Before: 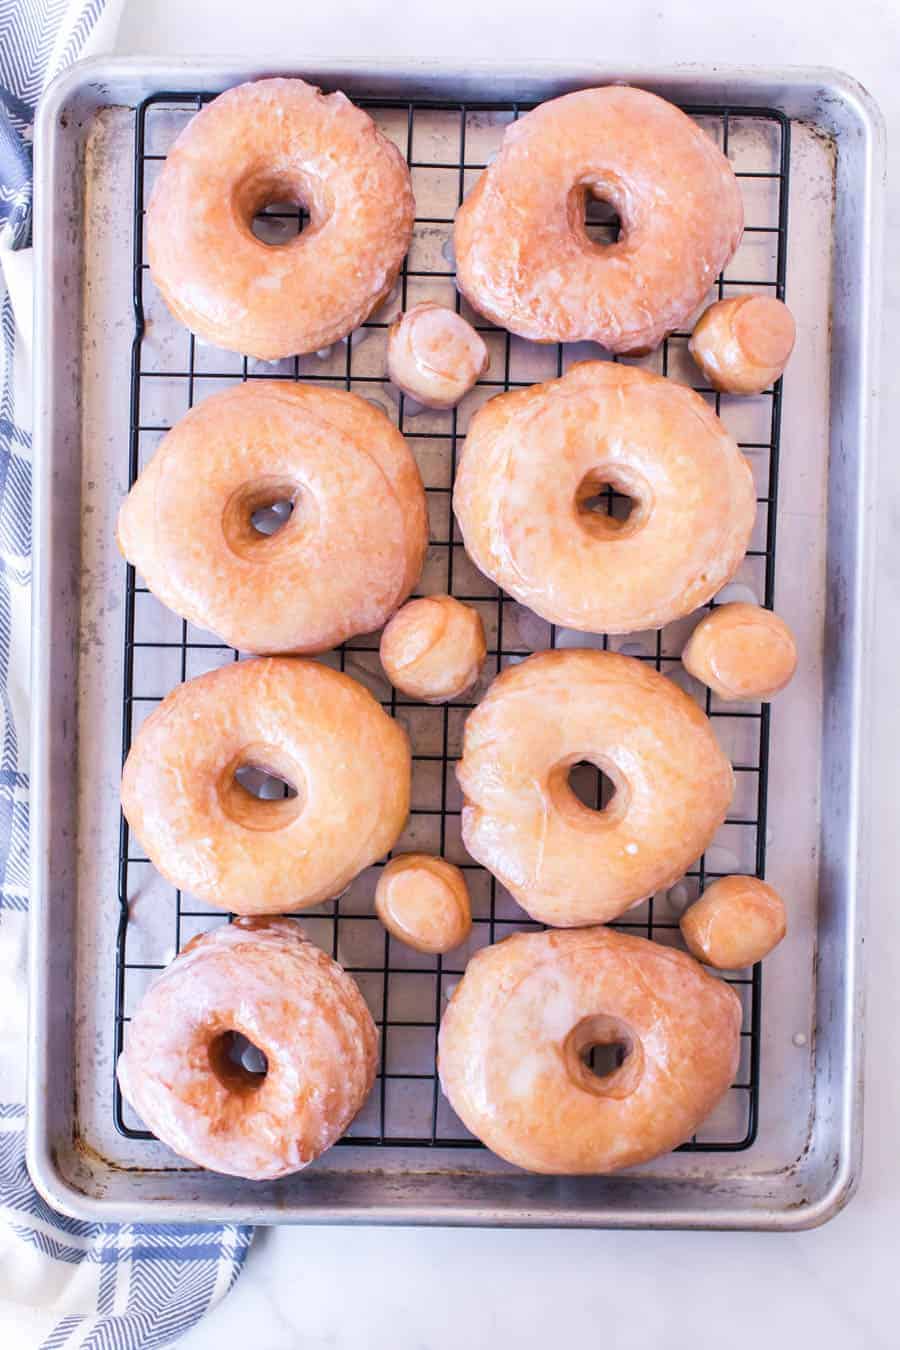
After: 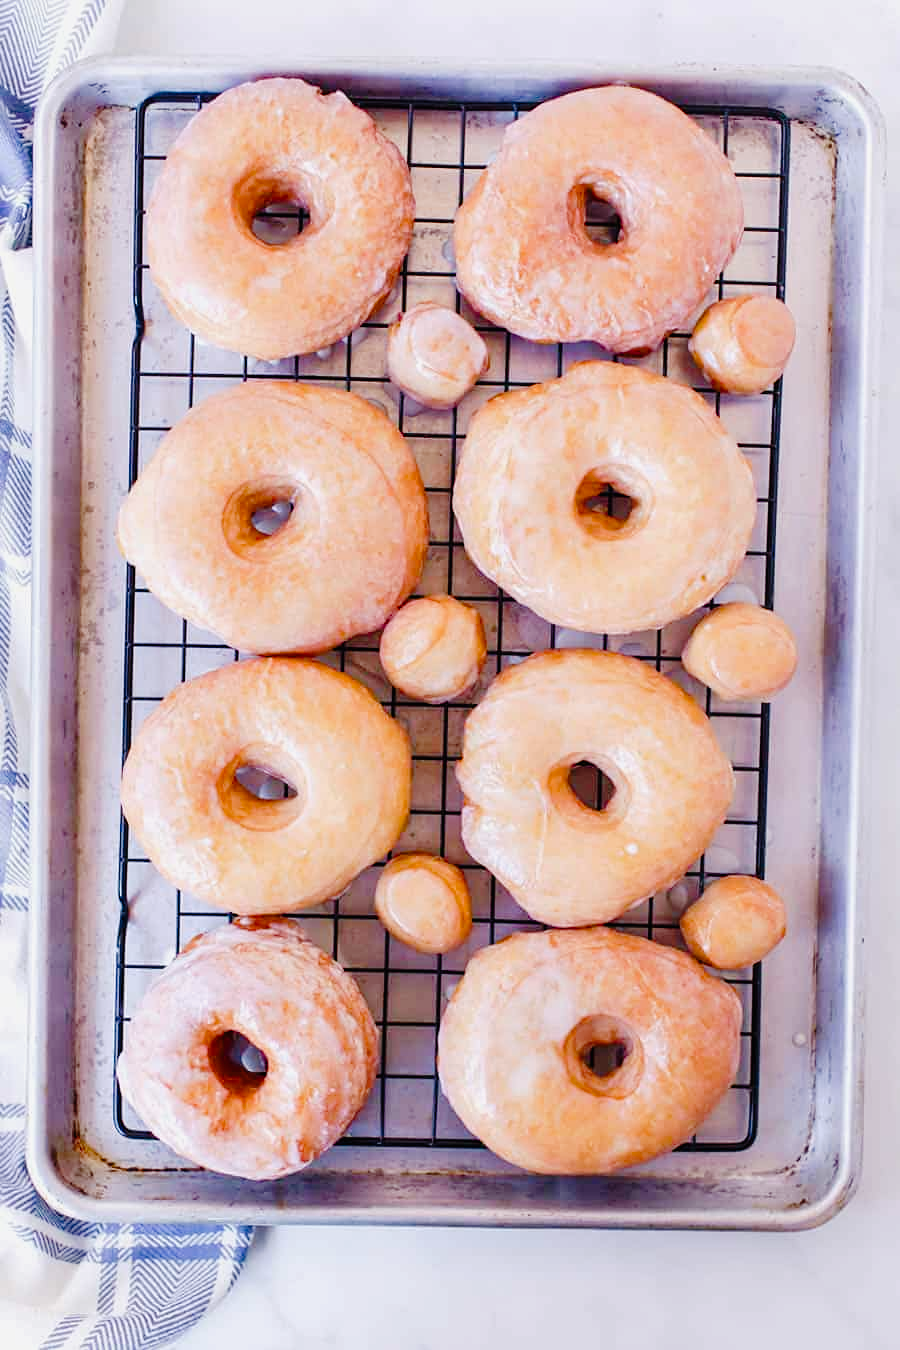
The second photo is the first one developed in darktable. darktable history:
tone curve: curves: ch0 [(0, 0.008) (0.046, 0.032) (0.151, 0.108) (0.367, 0.379) (0.496, 0.526) (0.771, 0.786) (0.857, 0.85) (1, 0.965)]; ch1 [(0, 0) (0.248, 0.252) (0.388, 0.383) (0.482, 0.478) (0.499, 0.499) (0.518, 0.518) (0.544, 0.552) (0.585, 0.617) (0.683, 0.735) (0.823, 0.894) (1, 1)]; ch2 [(0, 0) (0.302, 0.284) (0.427, 0.417) (0.473, 0.47) (0.503, 0.503) (0.523, 0.518) (0.55, 0.563) (0.624, 0.643) (0.753, 0.764) (1, 1)], preserve colors none
color balance rgb: perceptual saturation grading › global saturation 20%, perceptual saturation grading › highlights -25.203%, perceptual saturation grading › shadows 50.237%
sharpen: amount 0.207
